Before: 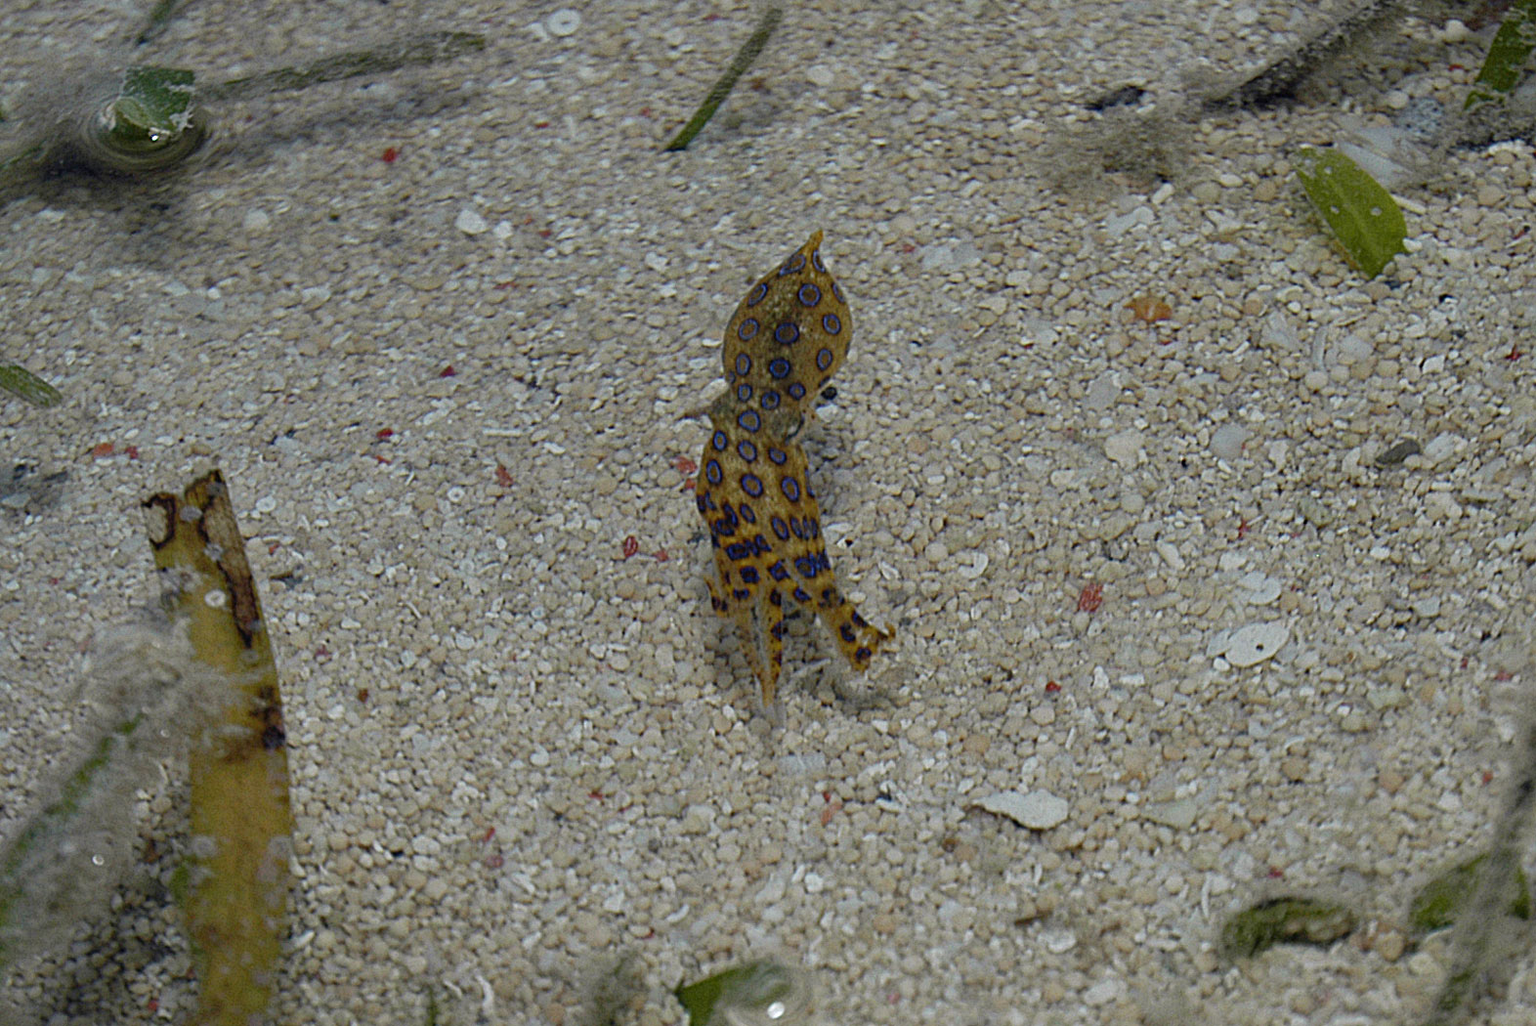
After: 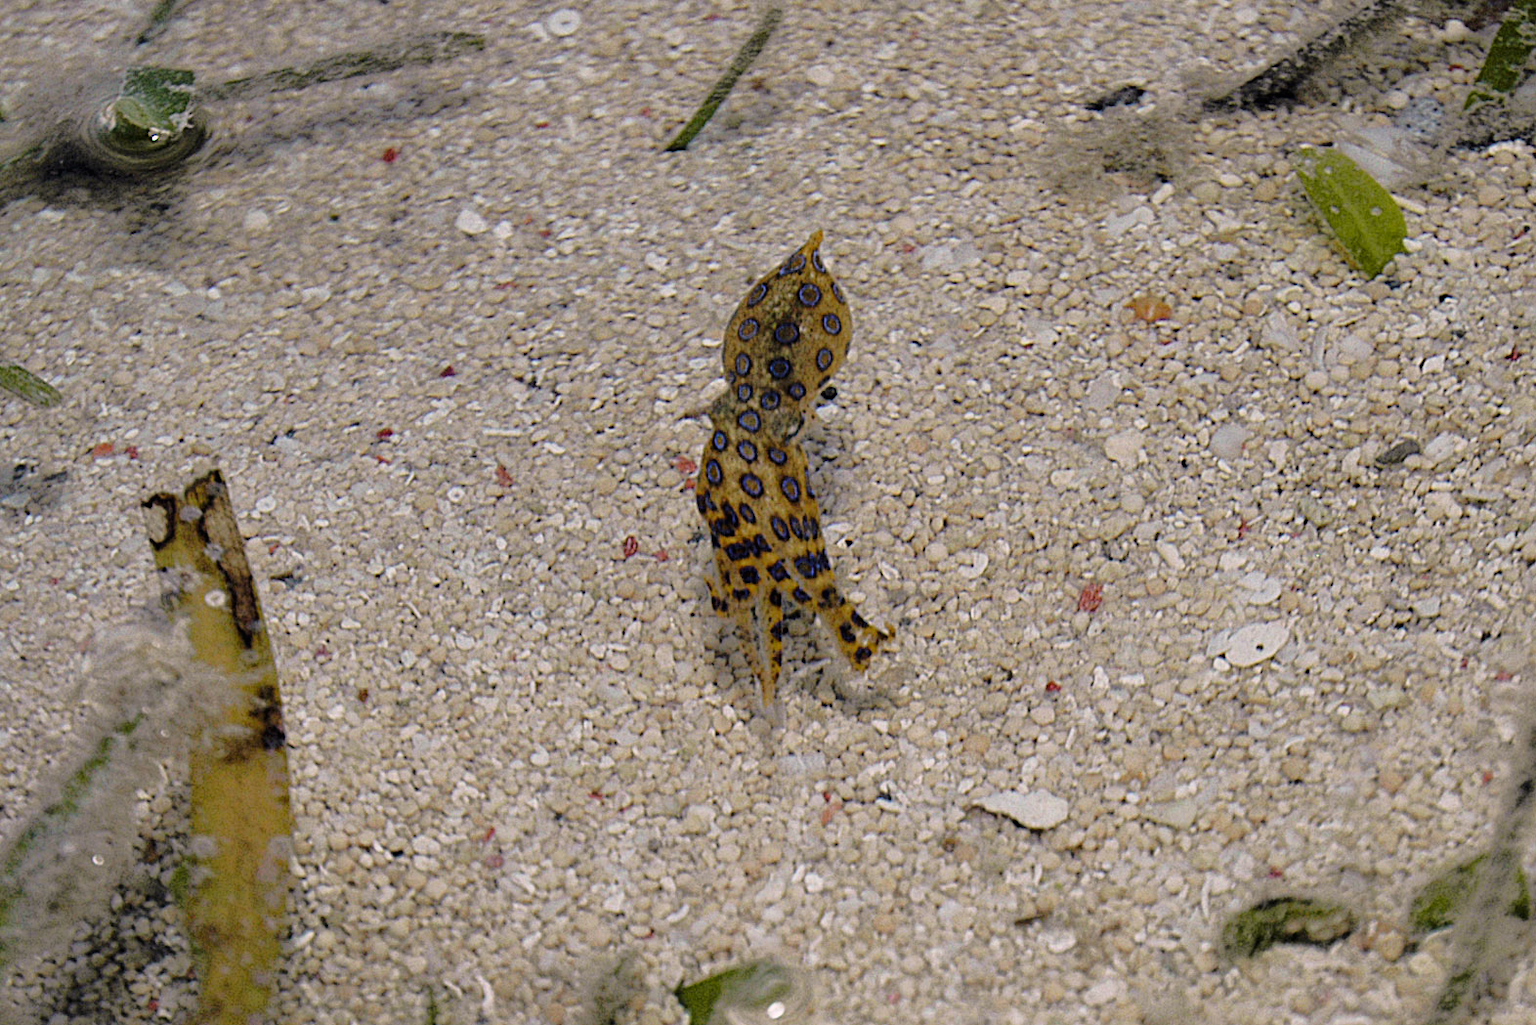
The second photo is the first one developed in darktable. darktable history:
tone curve: curves: ch0 [(0, 0) (0.062, 0.023) (0.168, 0.142) (0.359, 0.44) (0.469, 0.544) (0.634, 0.722) (0.839, 0.909) (0.998, 0.978)]; ch1 [(0, 0) (0.437, 0.453) (0.472, 0.47) (0.502, 0.504) (0.527, 0.546) (0.568, 0.619) (0.608, 0.665) (0.669, 0.748) (0.859, 0.899) (1, 1)]; ch2 [(0, 0) (0.33, 0.301) (0.421, 0.443) (0.473, 0.498) (0.509, 0.5) (0.535, 0.564) (0.575, 0.625) (0.608, 0.676) (1, 1)], color space Lab, linked channels, preserve colors none
color correction: highlights a* 7.85, highlights b* 3.84
